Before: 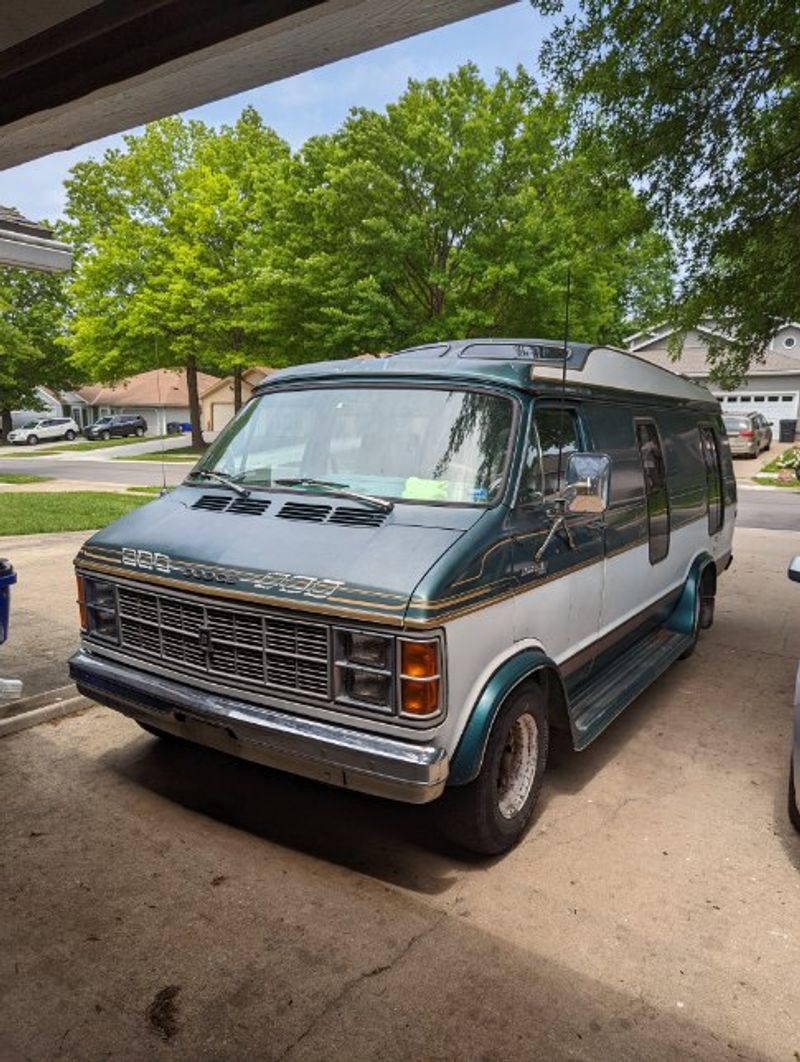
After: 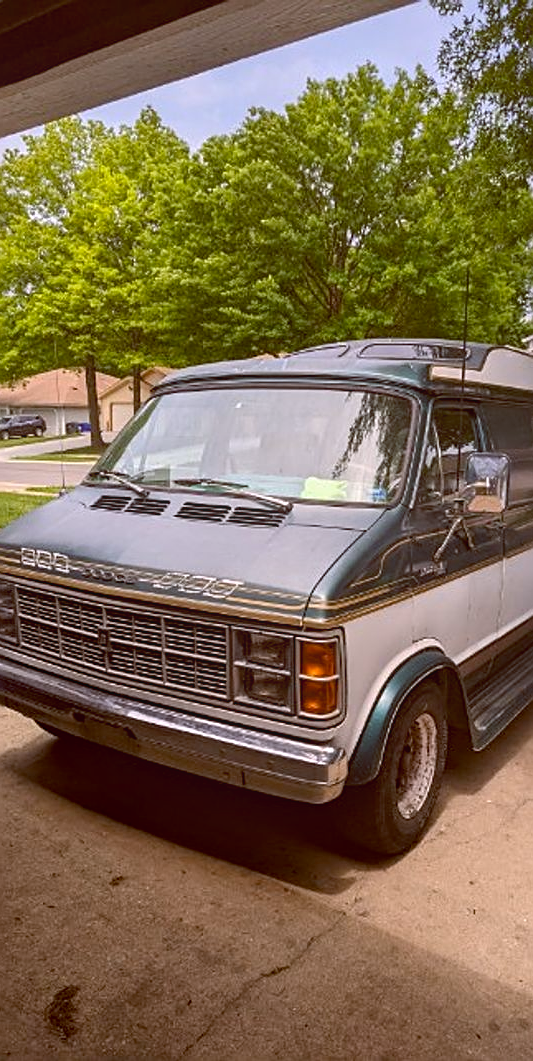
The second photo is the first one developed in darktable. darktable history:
white balance: red 1.066, blue 1.119
color balance: lift [1.001, 1.007, 1, 0.993], gamma [1.023, 1.026, 1.01, 0.974], gain [0.964, 1.059, 1.073, 0.927]
crop and rotate: left 12.648%, right 20.685%
contrast brightness saturation: saturation -0.04
sharpen: on, module defaults
bloom: size 16%, threshold 98%, strength 20%
